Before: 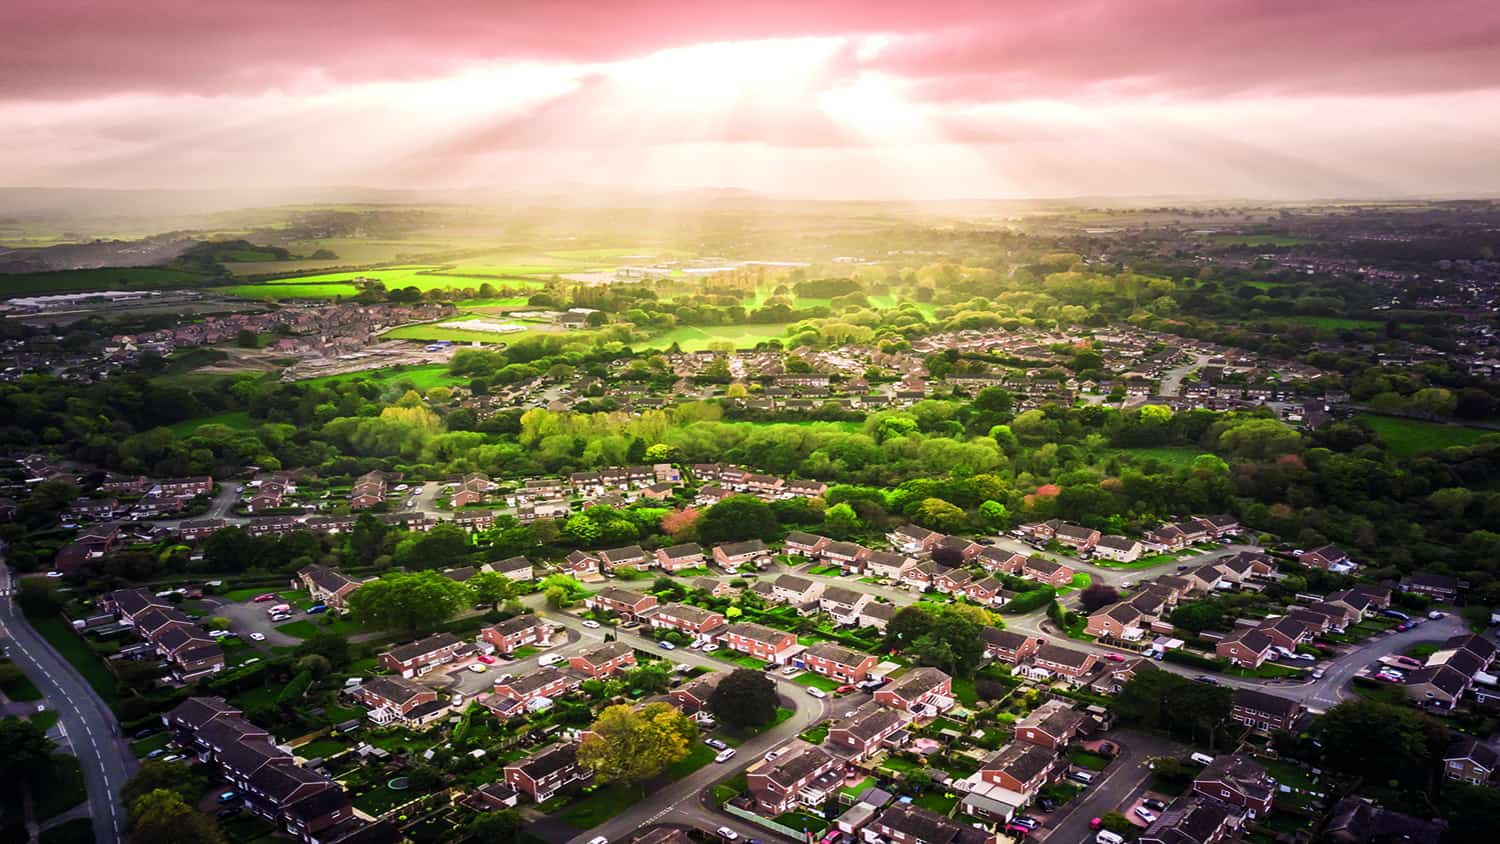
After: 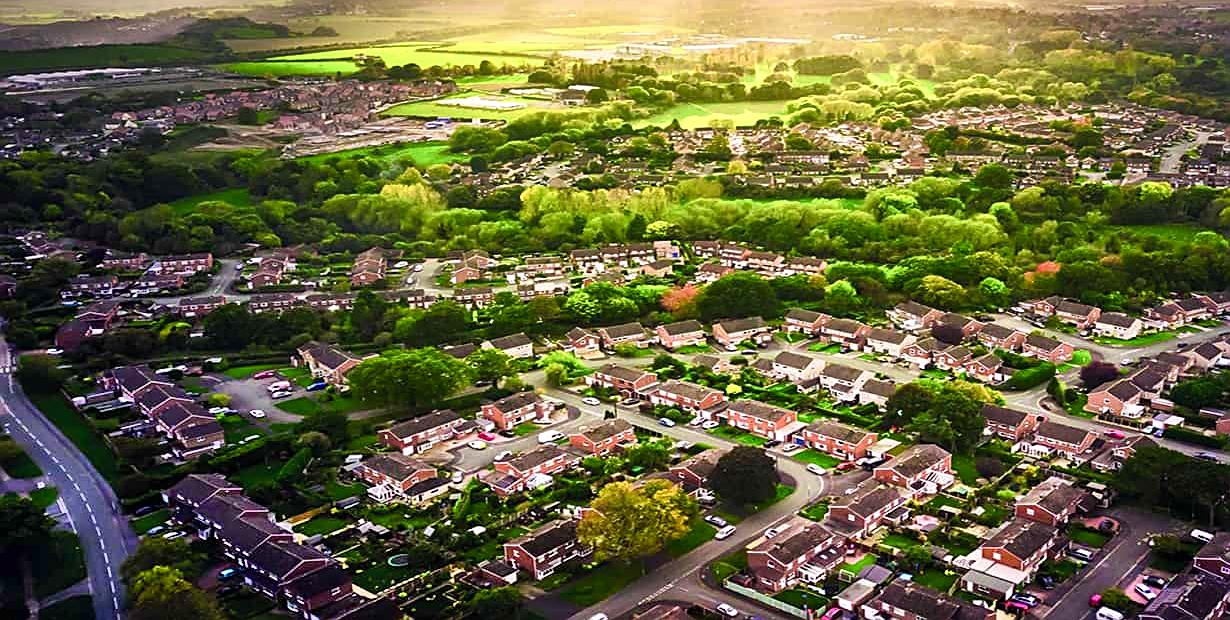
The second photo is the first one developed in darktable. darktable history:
color balance rgb: linear chroma grading › shadows 32%, linear chroma grading › global chroma -2%, linear chroma grading › mid-tones 4%, perceptual saturation grading › global saturation -2%, perceptual saturation grading › highlights -8%, perceptual saturation grading › mid-tones 8%, perceptual saturation grading › shadows 4%, perceptual brilliance grading › highlights 8%, perceptual brilliance grading › mid-tones 4%, perceptual brilliance grading › shadows 2%, global vibrance 16%, saturation formula JzAzBz (2021)
crop: top 26.531%, right 17.959%
sharpen: on, module defaults
shadows and highlights: soften with gaussian
